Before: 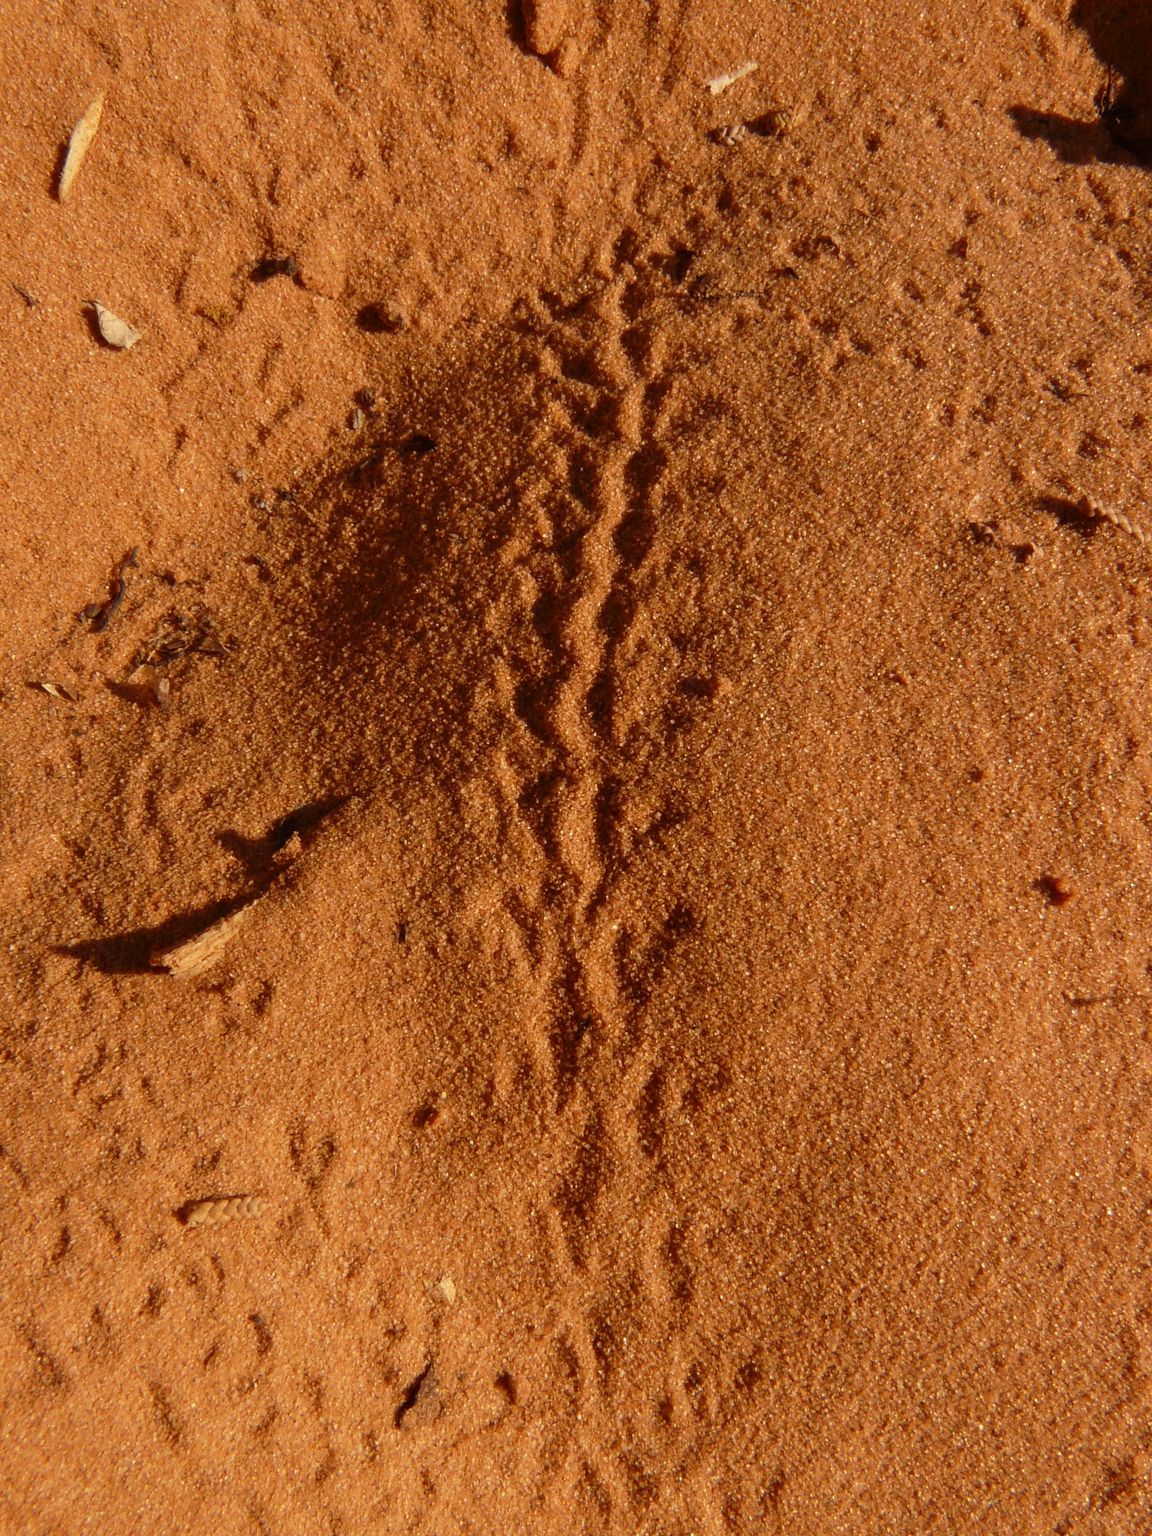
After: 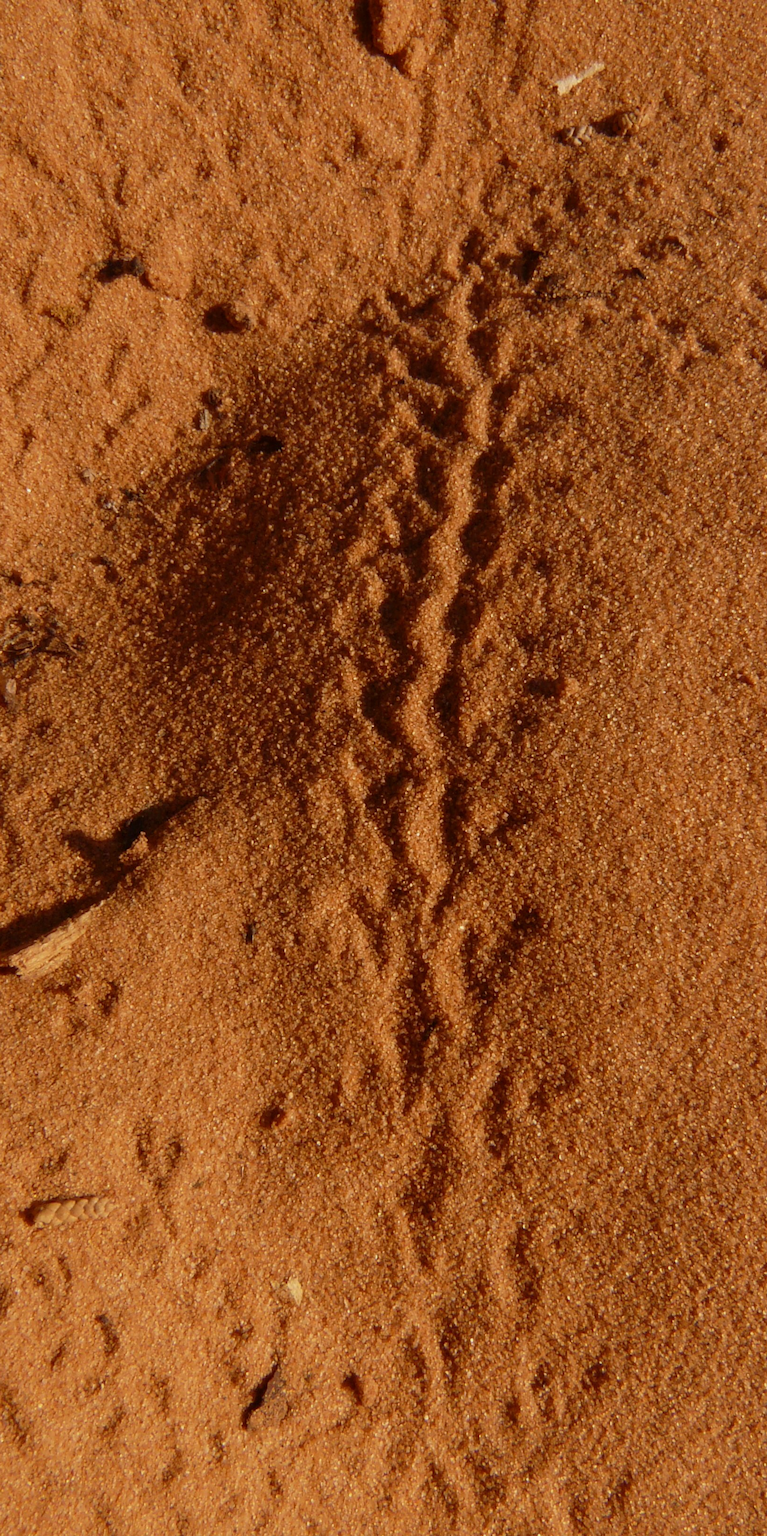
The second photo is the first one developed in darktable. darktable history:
exposure: exposure -0.208 EV, compensate exposure bias true, compensate highlight preservation false
crop and rotate: left 13.334%, right 20.017%
